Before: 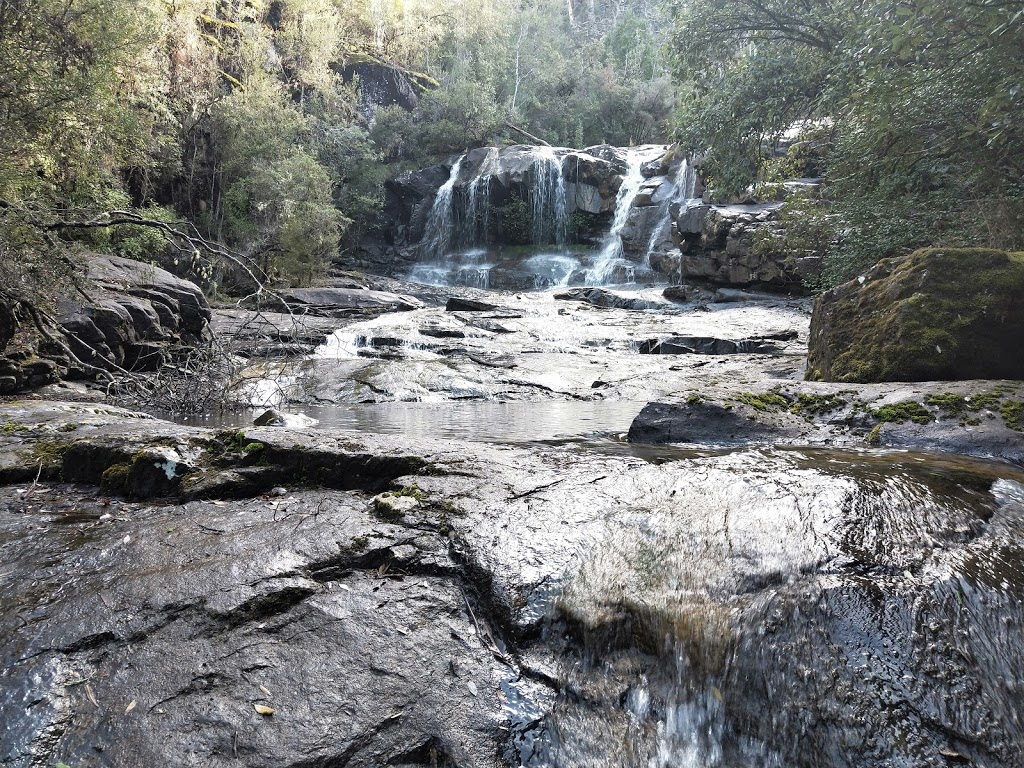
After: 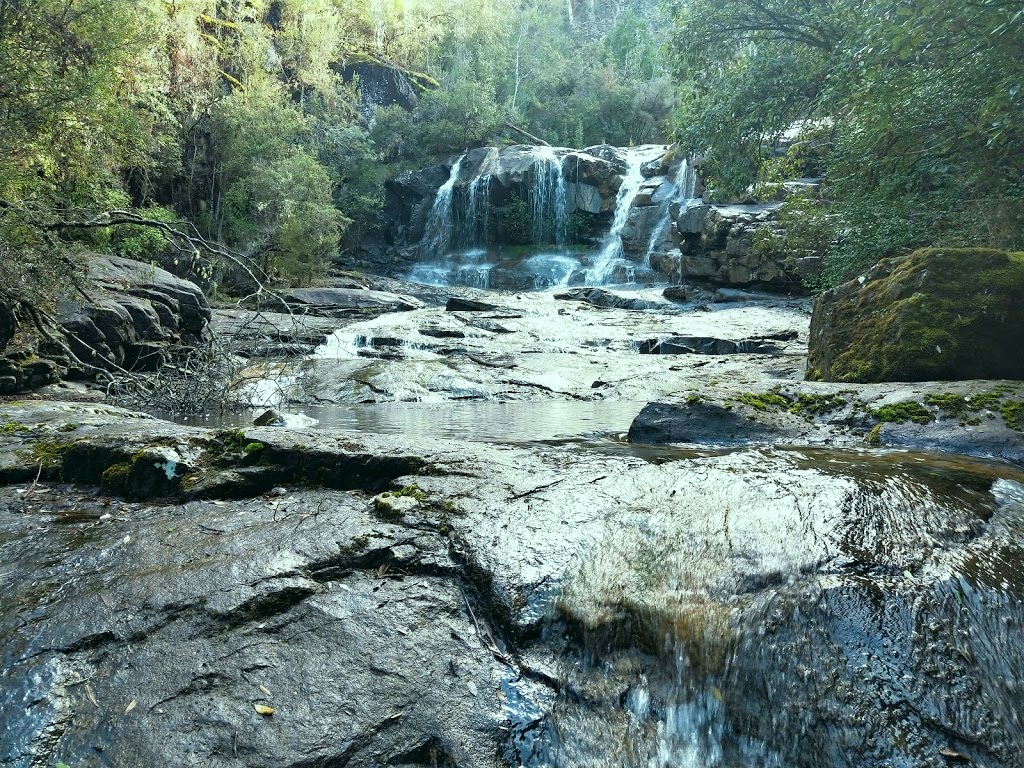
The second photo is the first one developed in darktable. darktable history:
color correction: highlights a* -7.52, highlights b* 1.36, shadows a* -3.56, saturation 1.42
